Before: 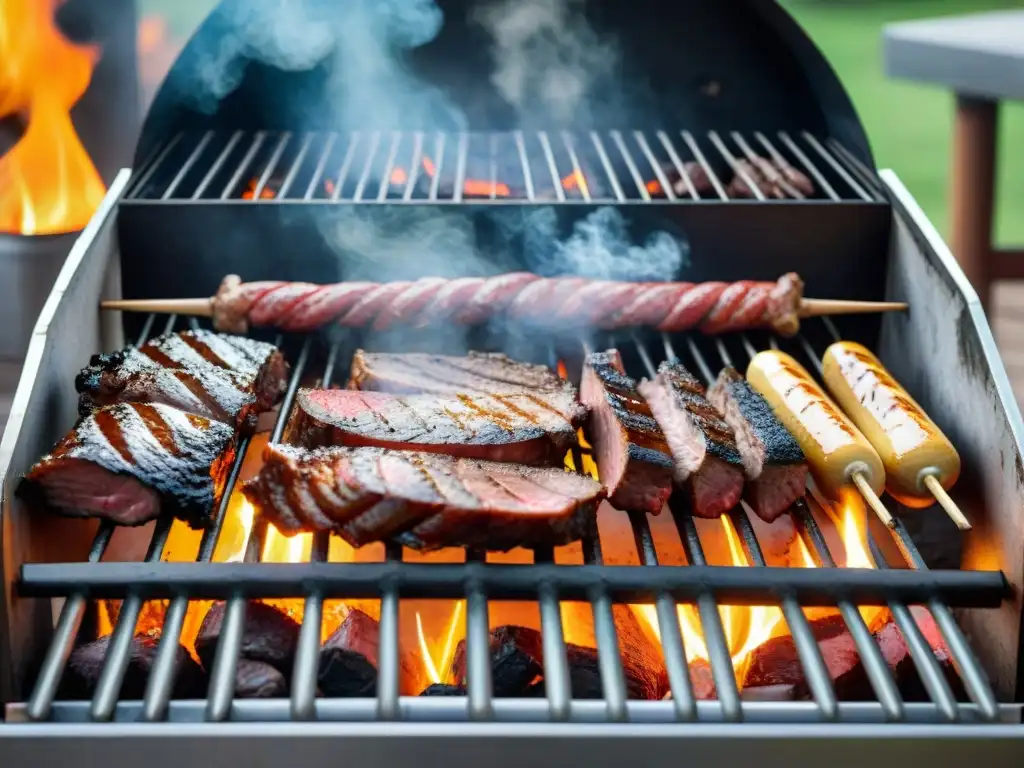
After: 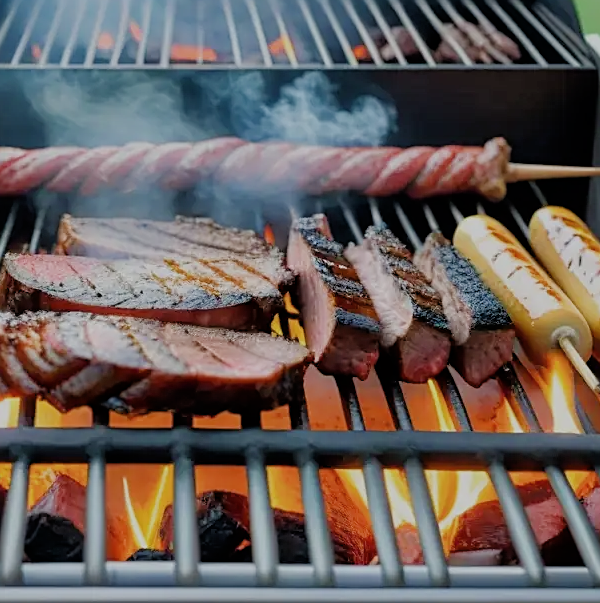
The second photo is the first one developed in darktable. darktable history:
sharpen: on, module defaults
contrast brightness saturation: saturation -0.058
tone equalizer: -8 EV 0.247 EV, -7 EV 0.424 EV, -6 EV 0.411 EV, -5 EV 0.28 EV, -3 EV -0.274 EV, -2 EV -0.431 EV, -1 EV -0.44 EV, +0 EV -0.248 EV, edges refinement/feathering 500, mask exposure compensation -1.57 EV, preserve details no
crop and rotate: left 28.674%, top 17.636%, right 12.649%, bottom 3.788%
filmic rgb: black relative exposure -7.65 EV, white relative exposure 4.56 EV, hardness 3.61
